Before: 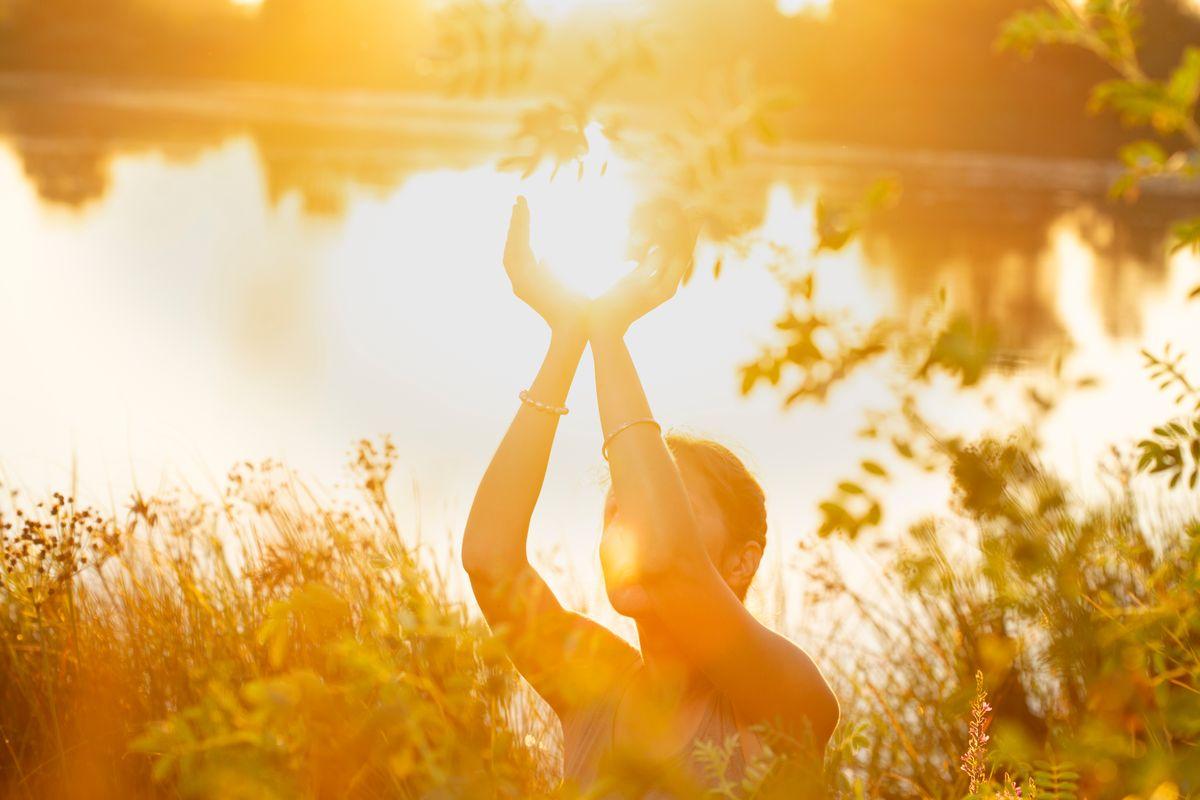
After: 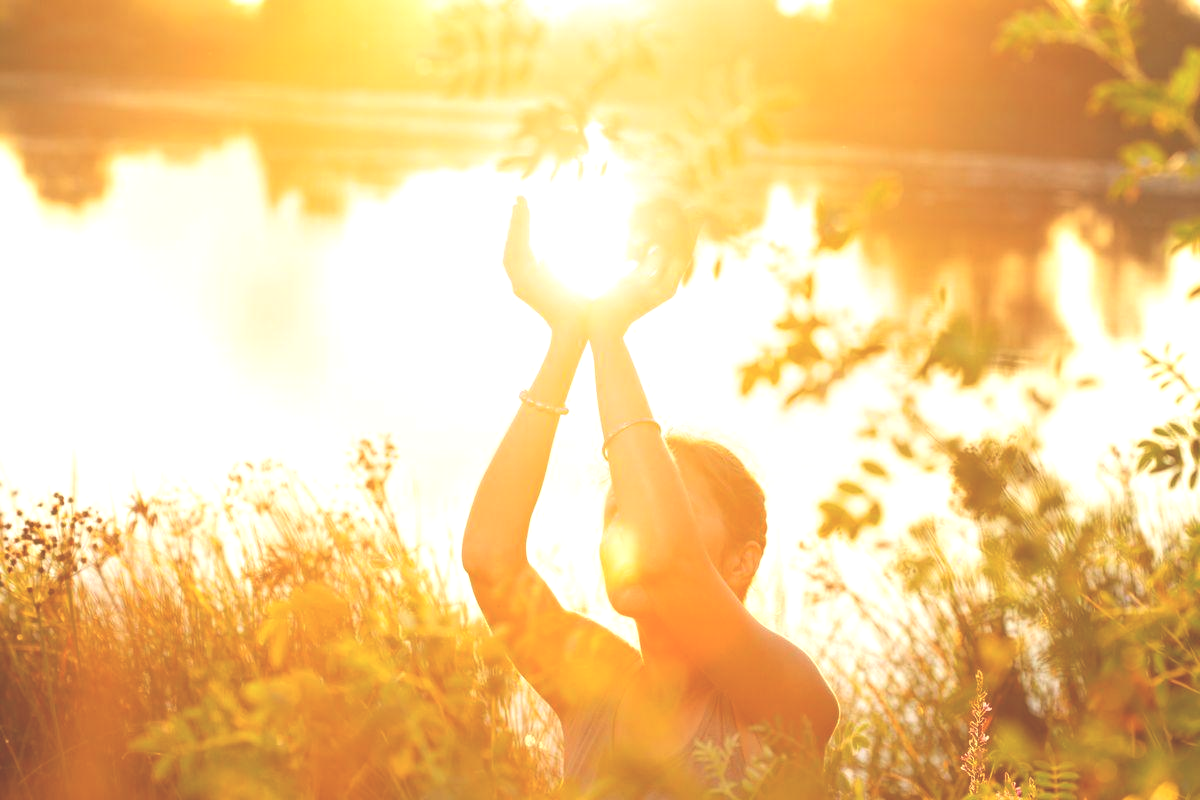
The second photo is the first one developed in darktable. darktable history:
tone equalizer: -8 EV -0.394 EV, -7 EV -0.402 EV, -6 EV -0.367 EV, -5 EV -0.183 EV, -3 EV 0.228 EV, -2 EV 0.314 EV, -1 EV 0.365 EV, +0 EV 0.427 EV
exposure: black level correction -0.028, compensate exposure bias true
